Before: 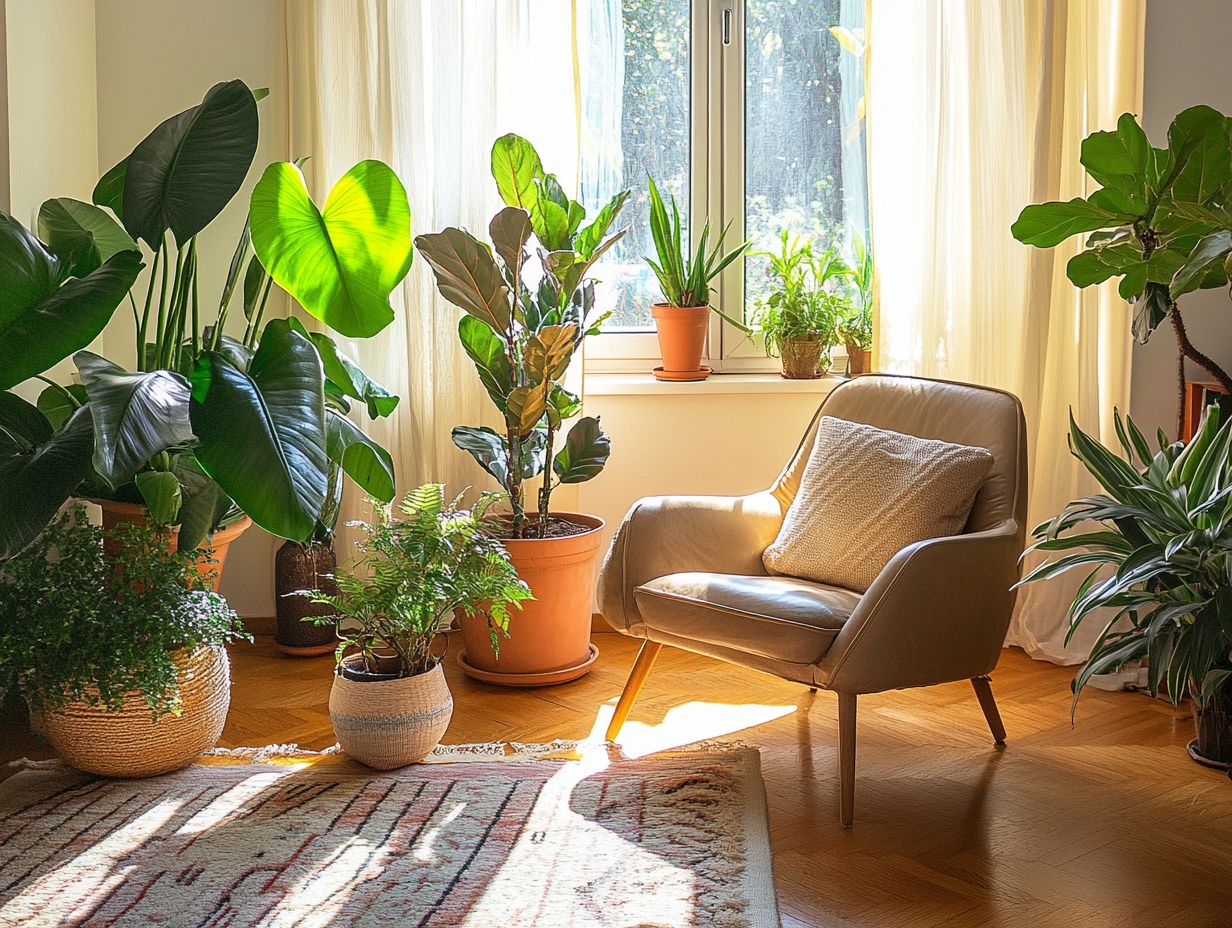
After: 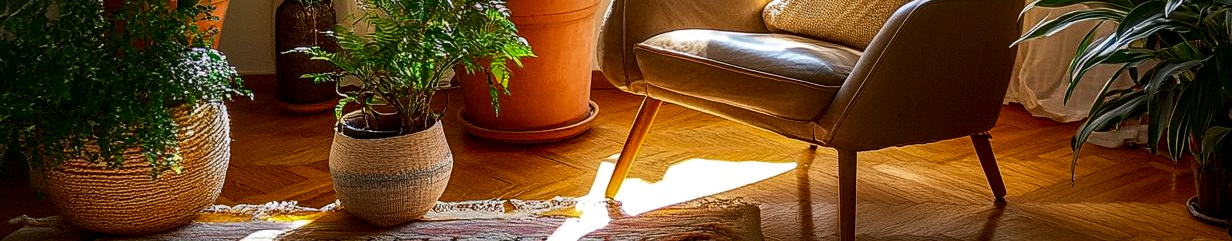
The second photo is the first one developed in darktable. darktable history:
contrast brightness saturation: contrast 0.105, brightness -0.258, saturation 0.145
local contrast: on, module defaults
crop and rotate: top 58.558%, bottom 15.378%
tone equalizer: edges refinement/feathering 500, mask exposure compensation -1.57 EV, preserve details no
